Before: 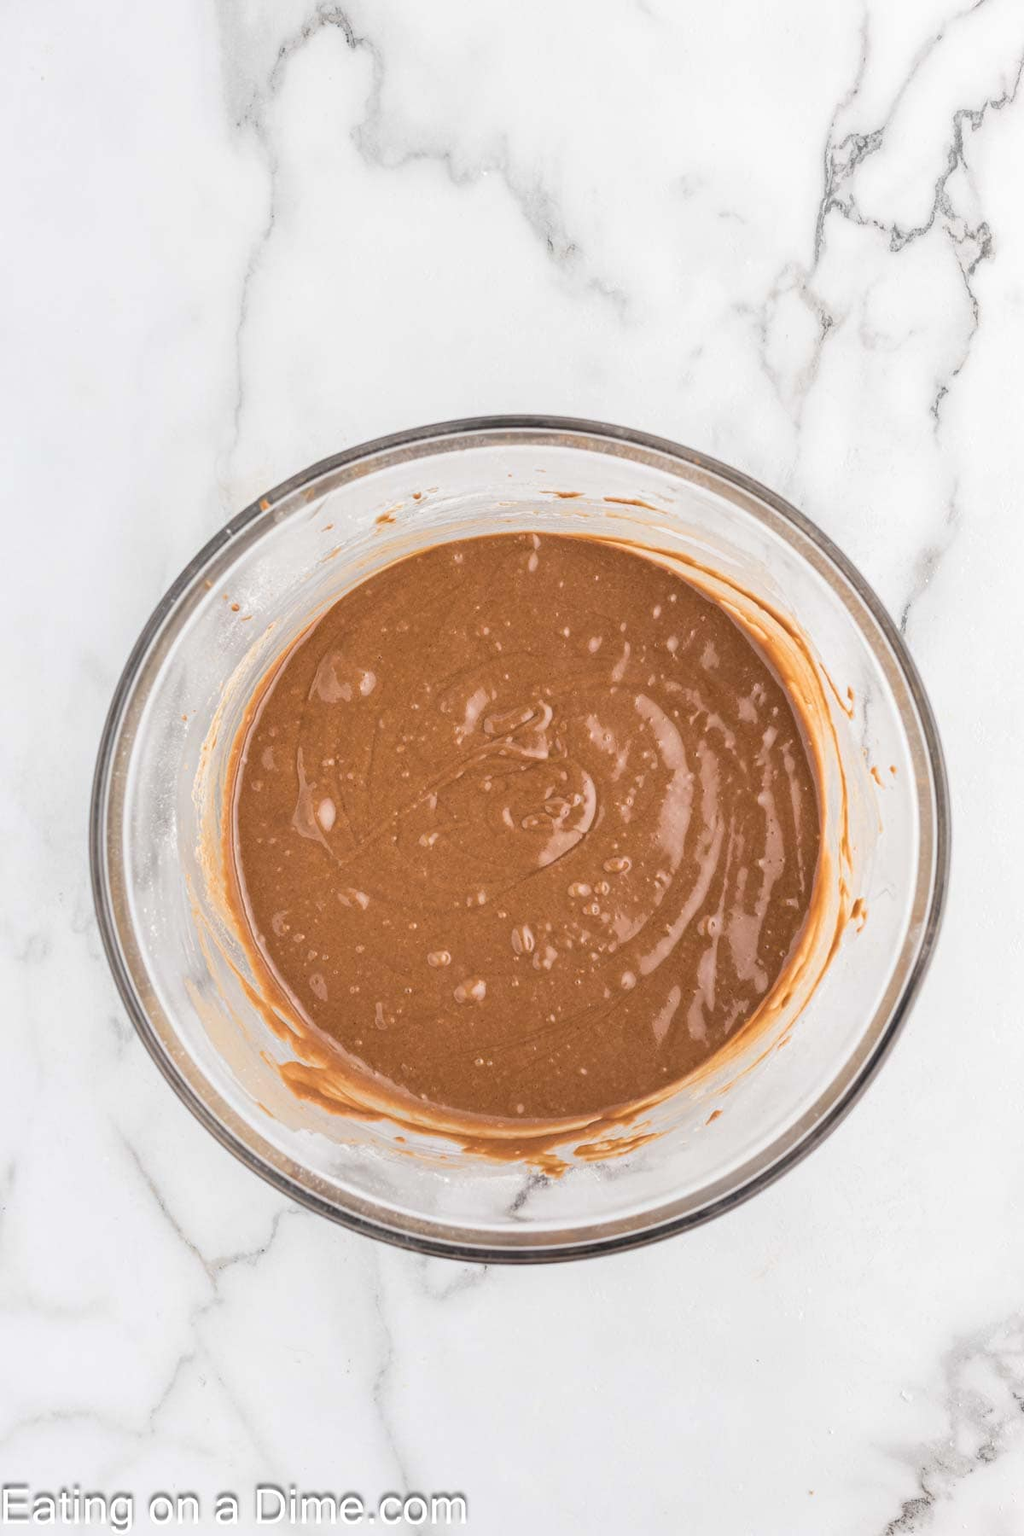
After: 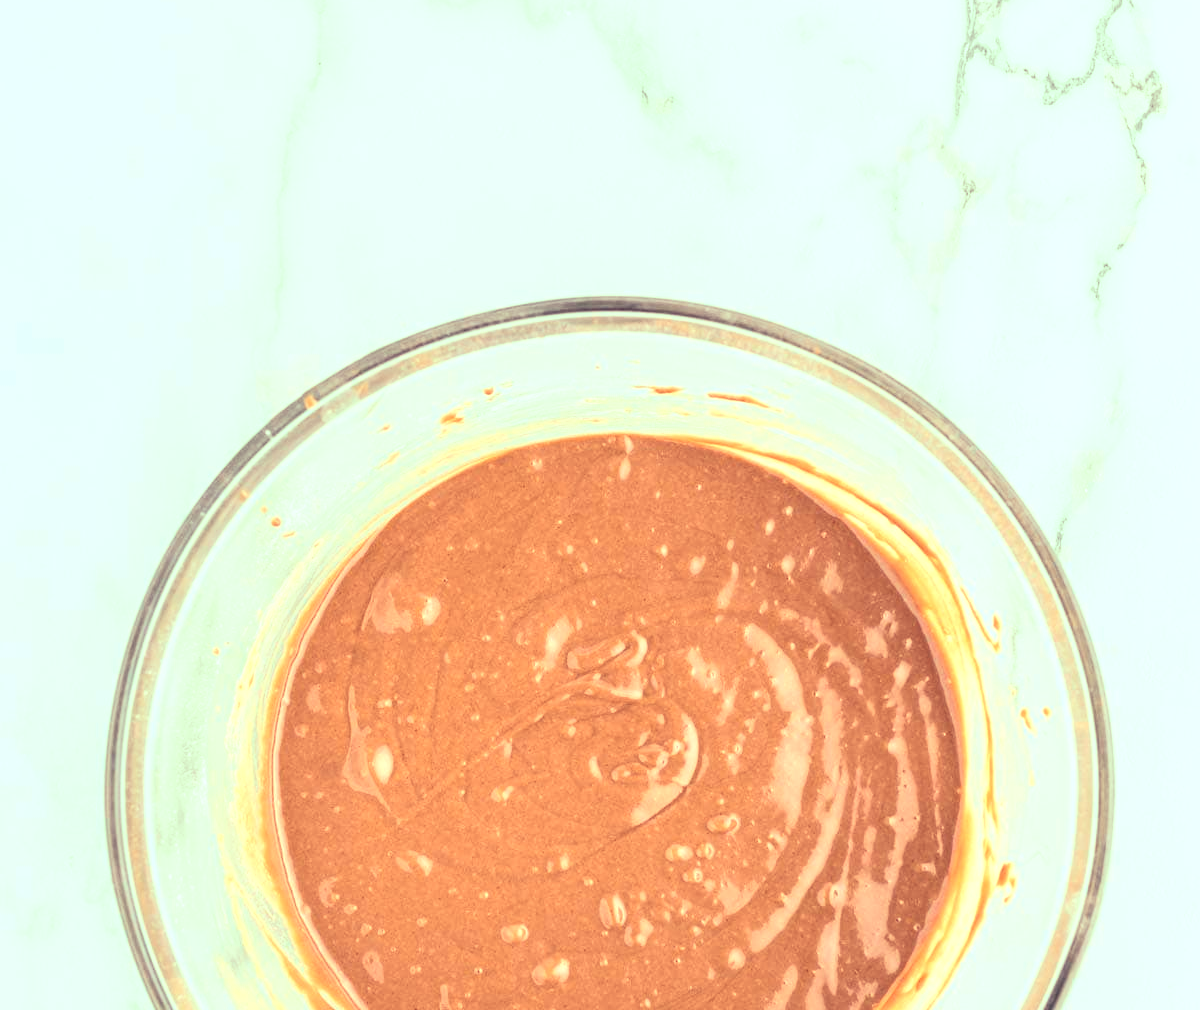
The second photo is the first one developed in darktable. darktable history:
exposure: black level correction 0, exposure 1.015 EV, compensate exposure bias true, compensate highlight preservation false
color balance: lift [1.003, 0.993, 1.001, 1.007], gamma [1.018, 1.072, 0.959, 0.928], gain [0.974, 0.873, 1.031, 1.127]
color balance rgb: shadows lift › chroma 2%, shadows lift › hue 263°, highlights gain › chroma 8%, highlights gain › hue 84°, linear chroma grading › global chroma -15%, saturation formula JzAzBz (2021)
tone curve: curves: ch0 [(0, 0.025) (0.15, 0.143) (0.452, 0.486) (0.751, 0.788) (1, 0.961)]; ch1 [(0, 0) (0.43, 0.408) (0.476, 0.469) (0.497, 0.507) (0.546, 0.571) (0.566, 0.607) (0.62, 0.657) (1, 1)]; ch2 [(0, 0) (0.386, 0.397) (0.505, 0.498) (0.547, 0.546) (0.579, 0.58) (1, 1)], color space Lab, independent channels, preserve colors none
crop and rotate: top 10.605%, bottom 33.274%
